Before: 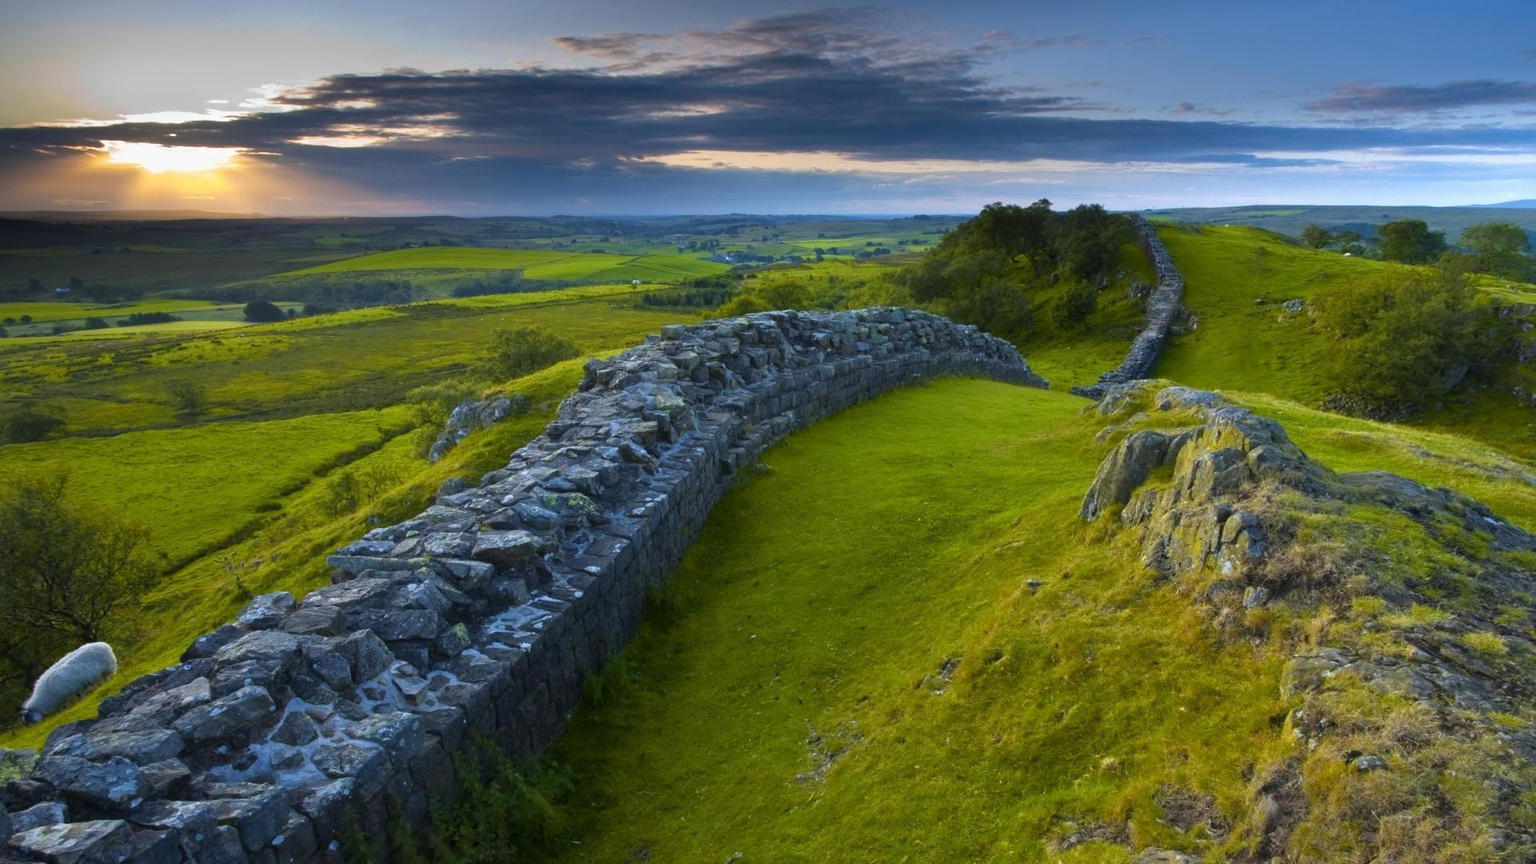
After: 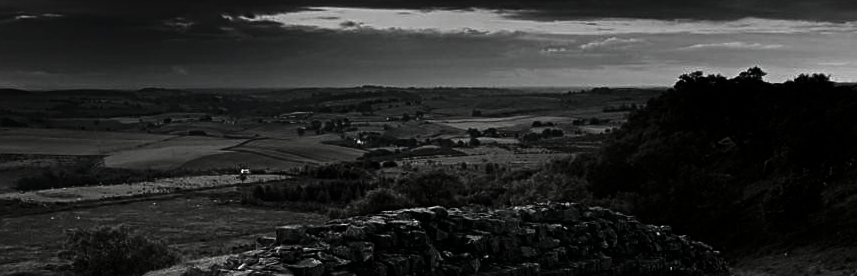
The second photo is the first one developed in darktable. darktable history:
crop: left 28.665%, top 16.791%, right 26.697%, bottom 57.586%
base curve: curves: ch0 [(0, 0) (0.032, 0.025) (0.121, 0.166) (0.206, 0.329) (0.605, 0.79) (1, 1)], preserve colors none
sharpen: on, module defaults
contrast brightness saturation: contrast 0.015, brightness -0.983, saturation -0.984
contrast equalizer: octaves 7, y [[0.514, 0.573, 0.581, 0.508, 0.5, 0.5], [0.5 ×6], [0.5 ×6], [0 ×6], [0 ×6]], mix -0.996
